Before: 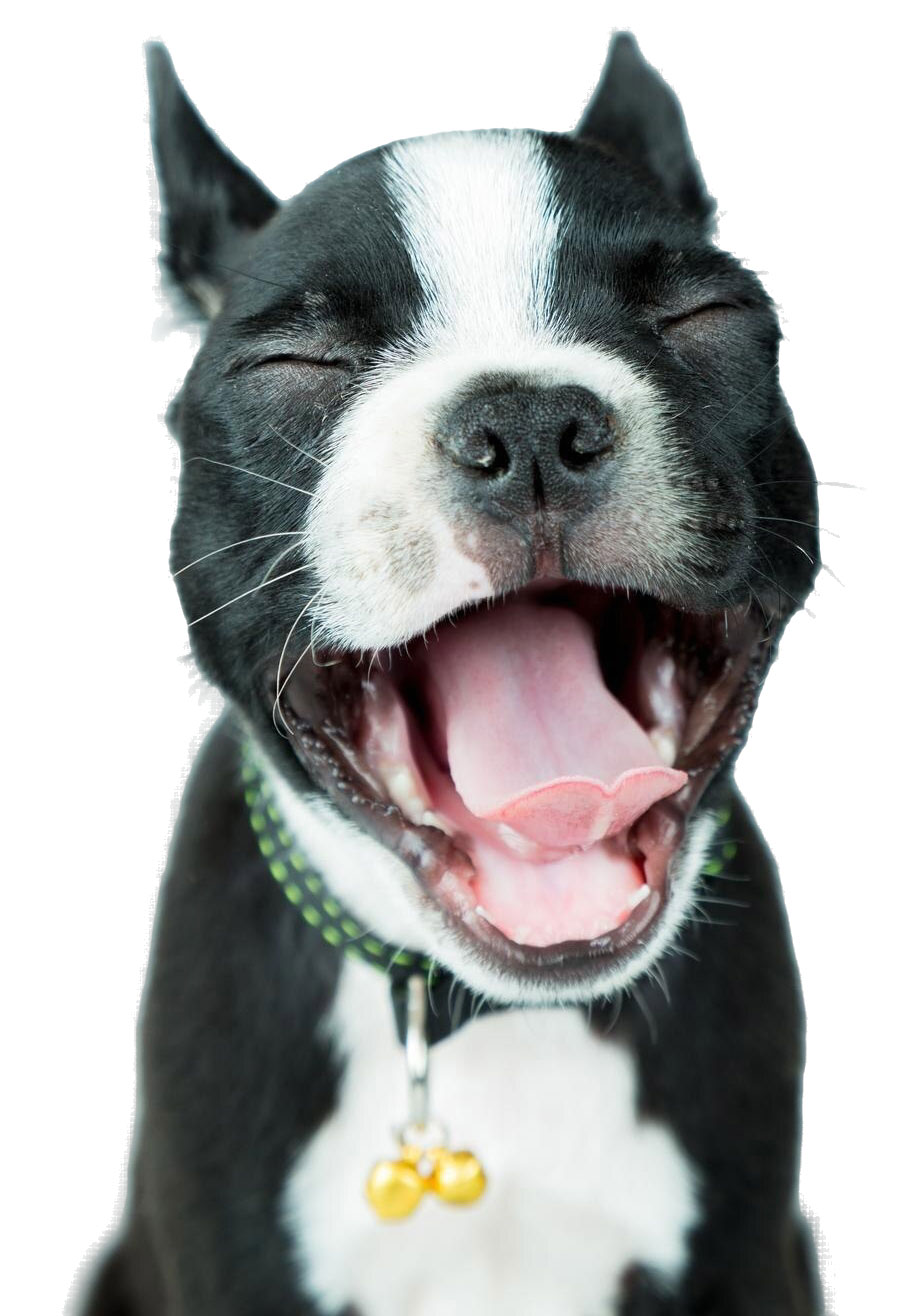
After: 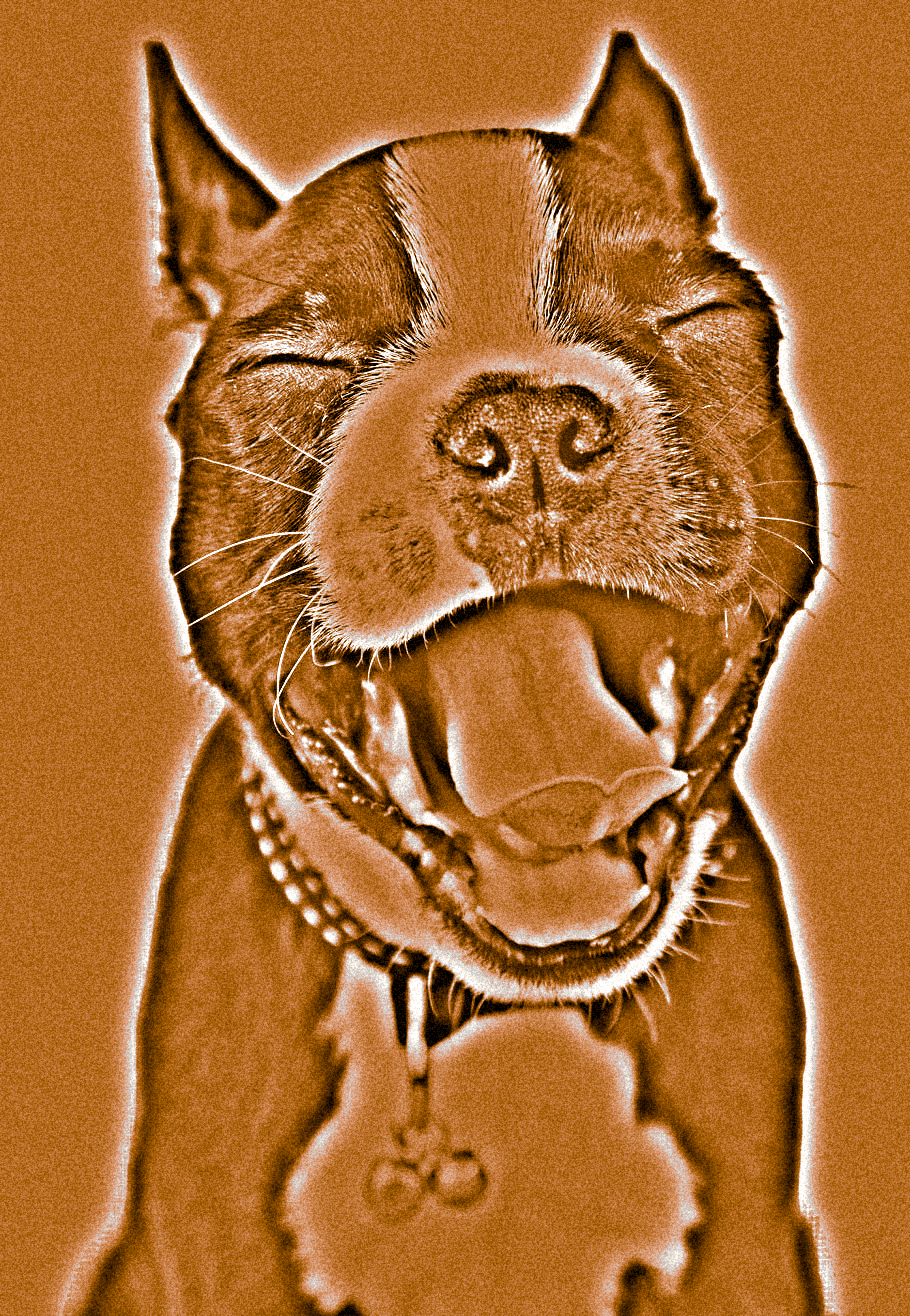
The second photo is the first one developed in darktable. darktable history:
highpass: on, module defaults | blend: blend mode overlay, opacity 50%; mask: uniform (no mask)
split-toning: shadows › hue 26°, shadows › saturation 0.92, highlights › hue 40°, highlights › saturation 0.92, balance -63, compress 0%
grain: coarseness 28.11 ISO, strength 49.8%, mid-tones bias 0%
soften: size 3%, brightness 0 EV, mix 20.48%
